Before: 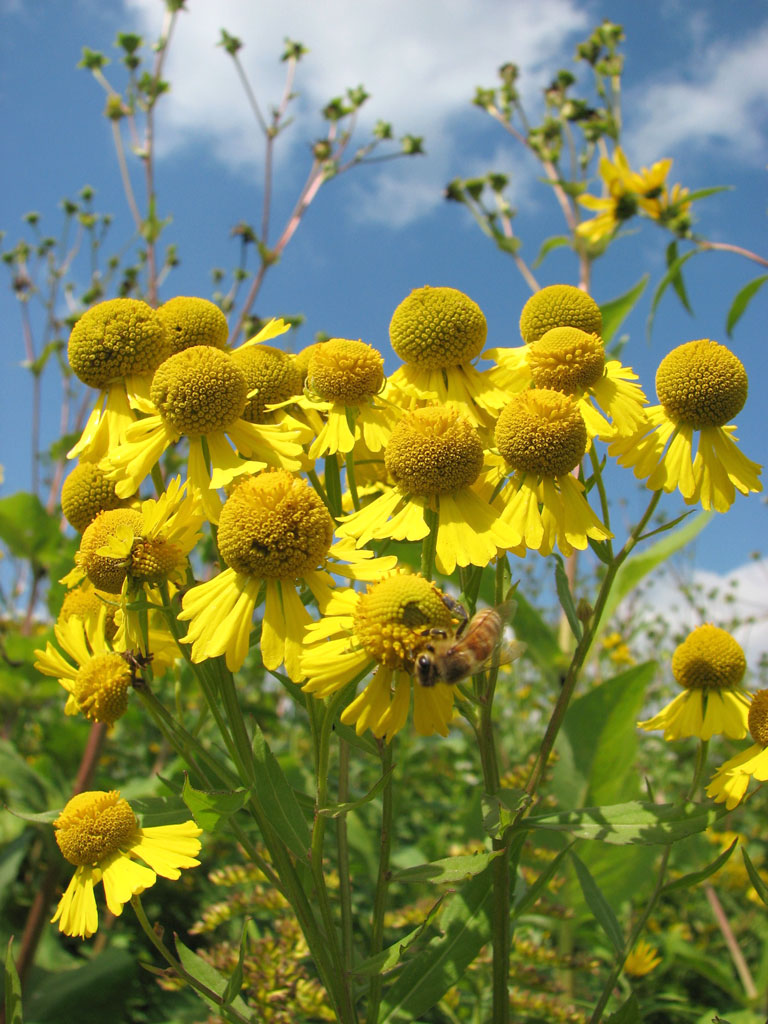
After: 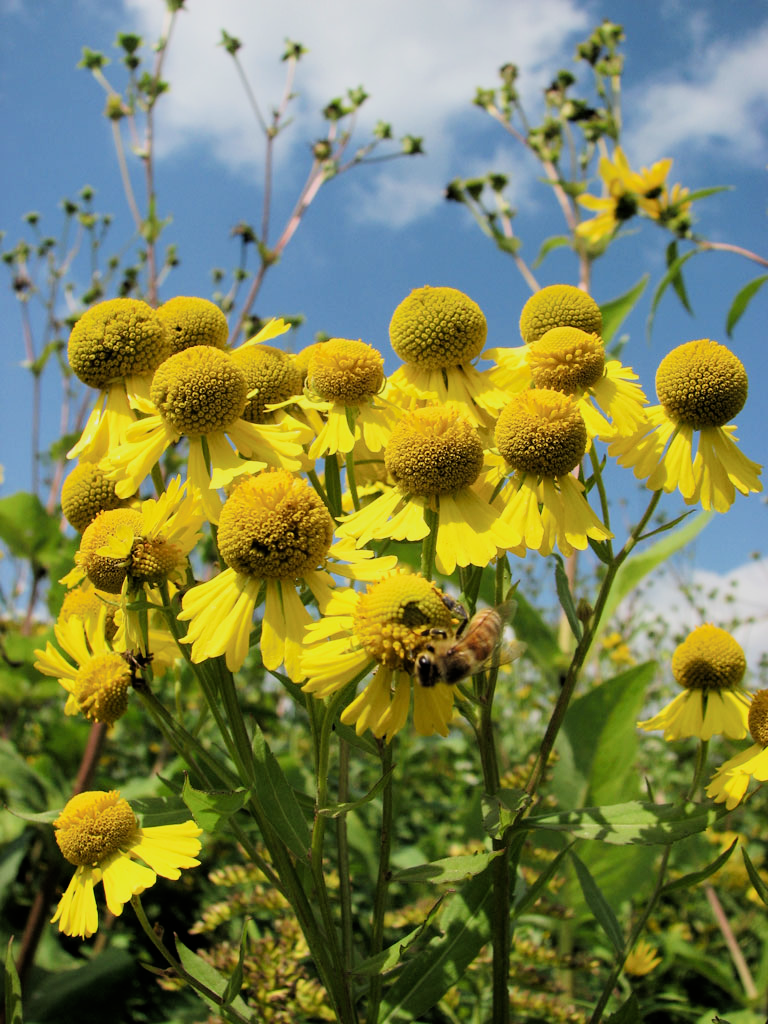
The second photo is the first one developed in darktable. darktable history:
filmic rgb: black relative exposure -5.05 EV, white relative exposure 3.98 EV, hardness 2.9, contrast 1.384, highlights saturation mix -18.78%
